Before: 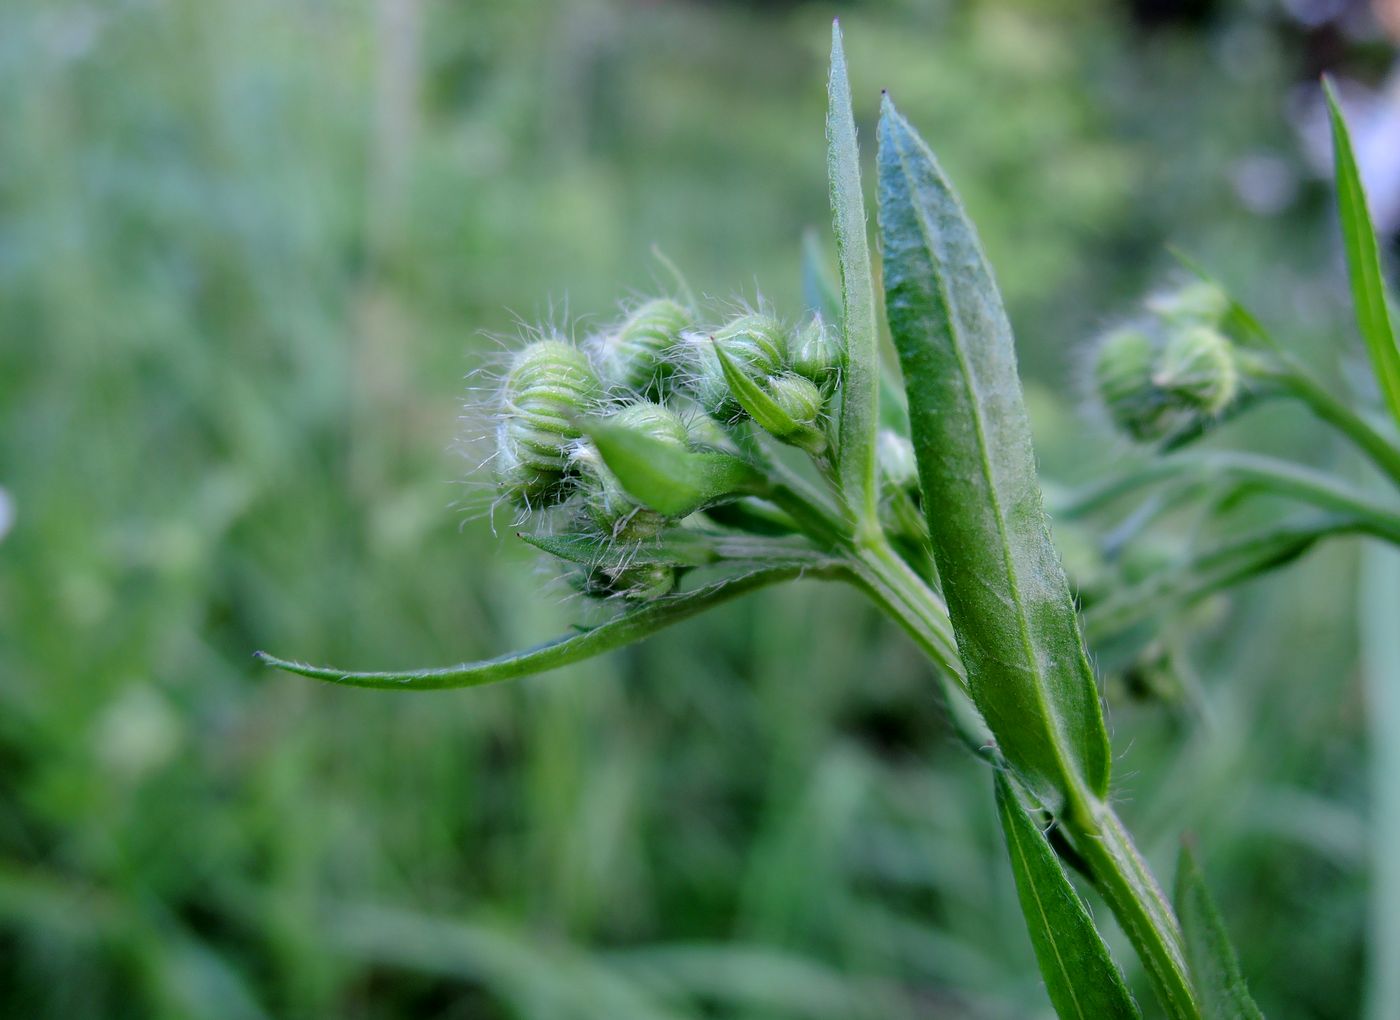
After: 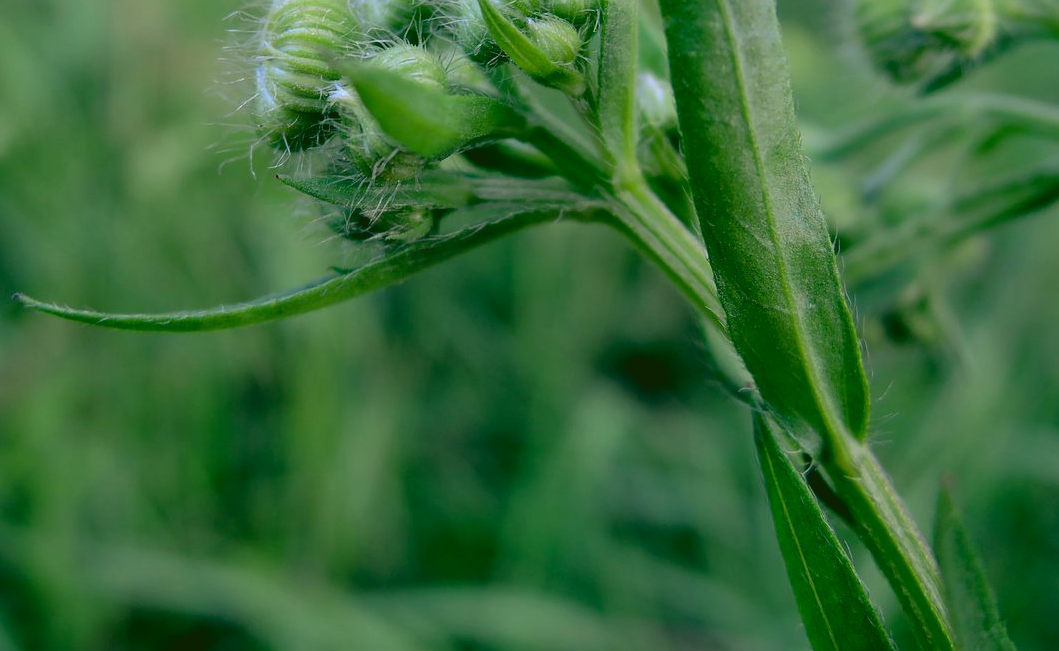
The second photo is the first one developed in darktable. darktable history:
crop and rotate: left 17.299%, top 35.115%, right 7.015%, bottom 1.024%
rgb curve: curves: ch0 [(0.123, 0.061) (0.995, 0.887)]; ch1 [(0.06, 0.116) (1, 0.906)]; ch2 [(0, 0) (0.824, 0.69) (1, 1)], mode RGB, independent channels, compensate middle gray true
